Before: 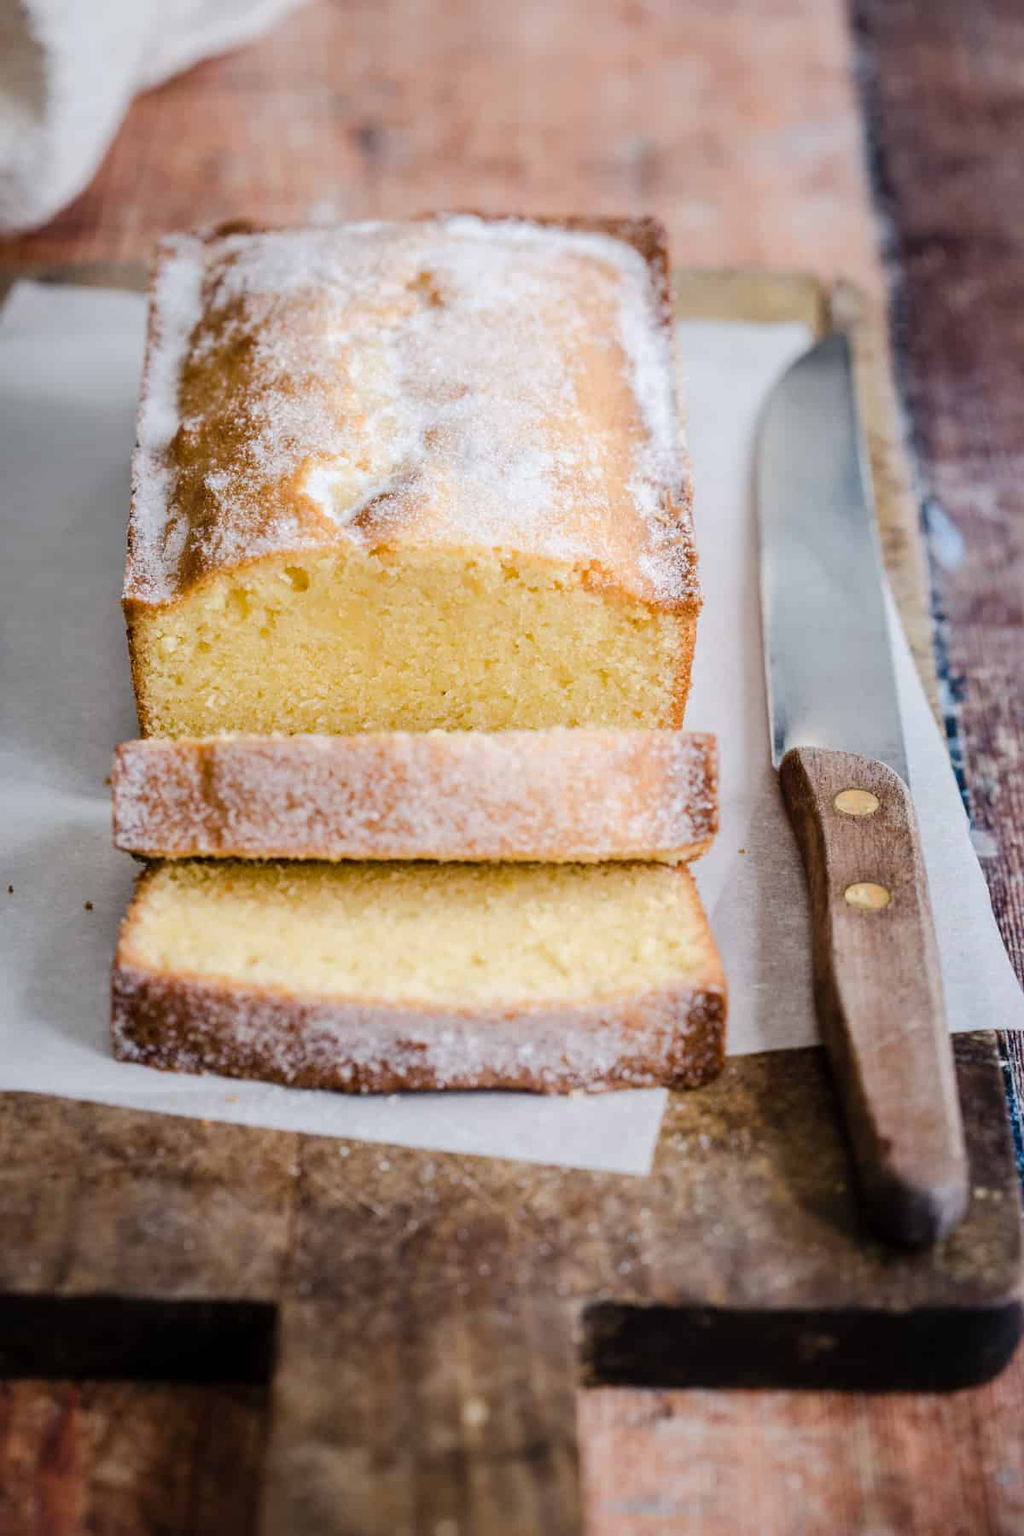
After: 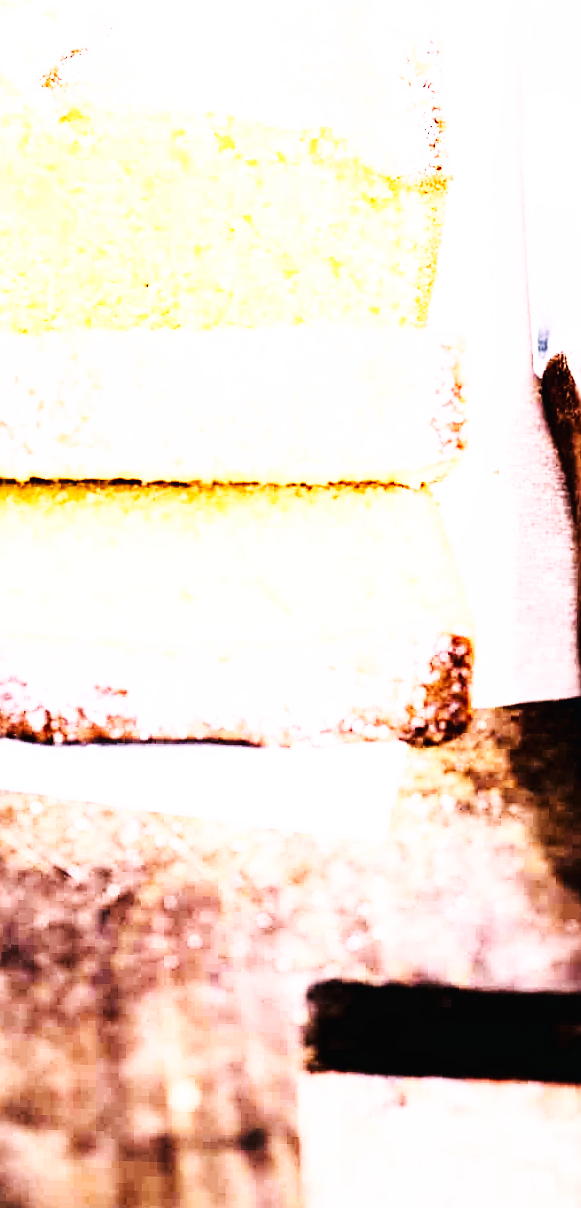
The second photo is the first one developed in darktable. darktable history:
rgb curve: curves: ch0 [(0, 0) (0.21, 0.15) (0.24, 0.21) (0.5, 0.75) (0.75, 0.96) (0.89, 0.99) (1, 1)]; ch1 [(0, 0.02) (0.21, 0.13) (0.25, 0.2) (0.5, 0.67) (0.75, 0.9) (0.89, 0.97) (1, 1)]; ch2 [(0, 0.02) (0.21, 0.13) (0.25, 0.2) (0.5, 0.67) (0.75, 0.9) (0.89, 0.97) (1, 1)], compensate middle gray true
sharpen: on, module defaults
exposure: compensate highlight preservation false
base curve: curves: ch0 [(0, 0.003) (0.001, 0.002) (0.006, 0.004) (0.02, 0.022) (0.048, 0.086) (0.094, 0.234) (0.162, 0.431) (0.258, 0.629) (0.385, 0.8) (0.548, 0.918) (0.751, 0.988) (1, 1)], preserve colors none
crop and rotate: left 29.237%, top 31.152%, right 19.807%
white balance: red 1.188, blue 1.11
rotate and perspective: rotation 0.074°, lens shift (vertical) 0.096, lens shift (horizontal) -0.041, crop left 0.043, crop right 0.952, crop top 0.024, crop bottom 0.979
